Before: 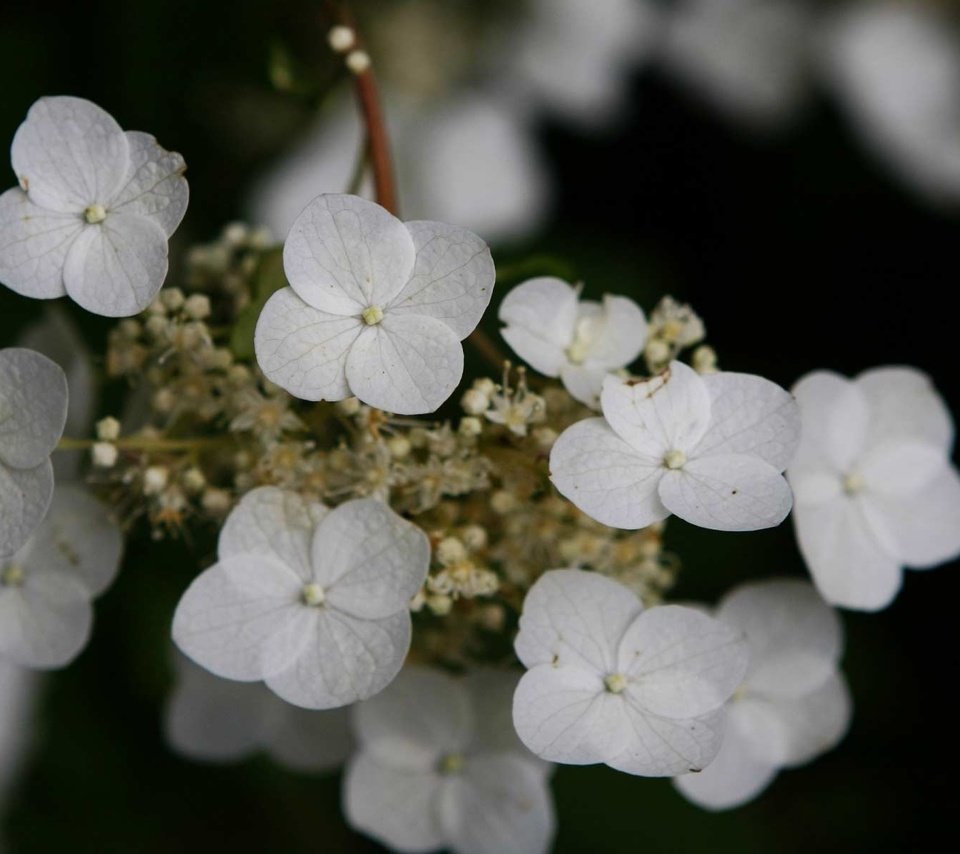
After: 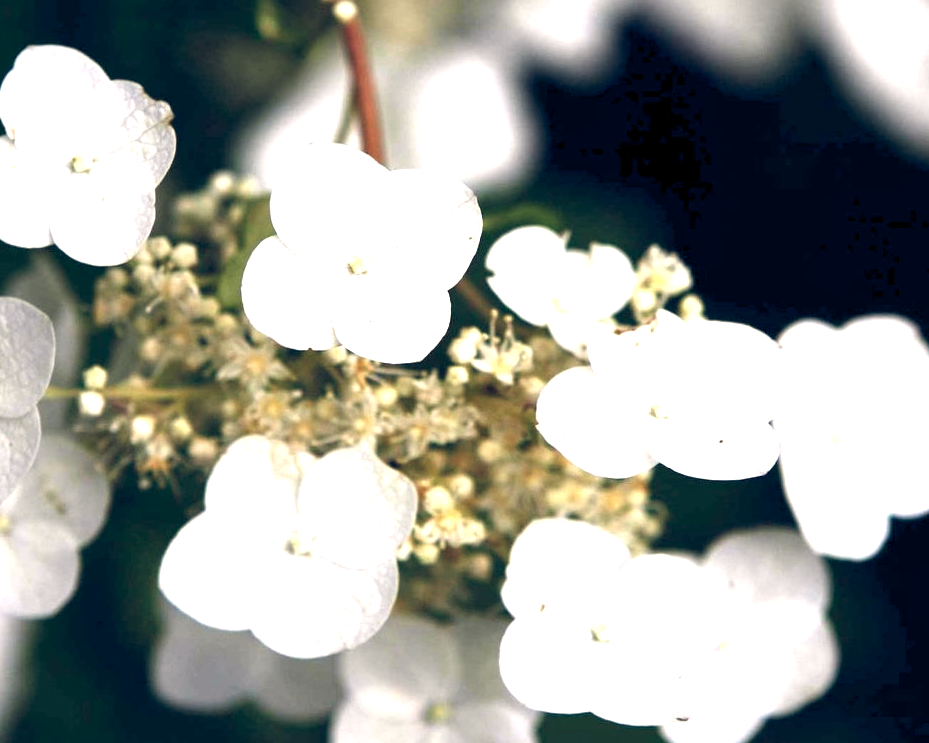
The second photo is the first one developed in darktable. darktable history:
crop: left 1.453%, top 6.087%, right 1.735%, bottom 6.861%
color balance rgb: highlights gain › chroma 1.35%, highlights gain › hue 56.67°, global offset › chroma 0.254%, global offset › hue 255.96°, linear chroma grading › global chroma -14.58%, perceptual saturation grading › global saturation 7.725%, perceptual saturation grading › shadows 4.899%
exposure: exposure 1.989 EV, compensate exposure bias true, compensate highlight preservation false
